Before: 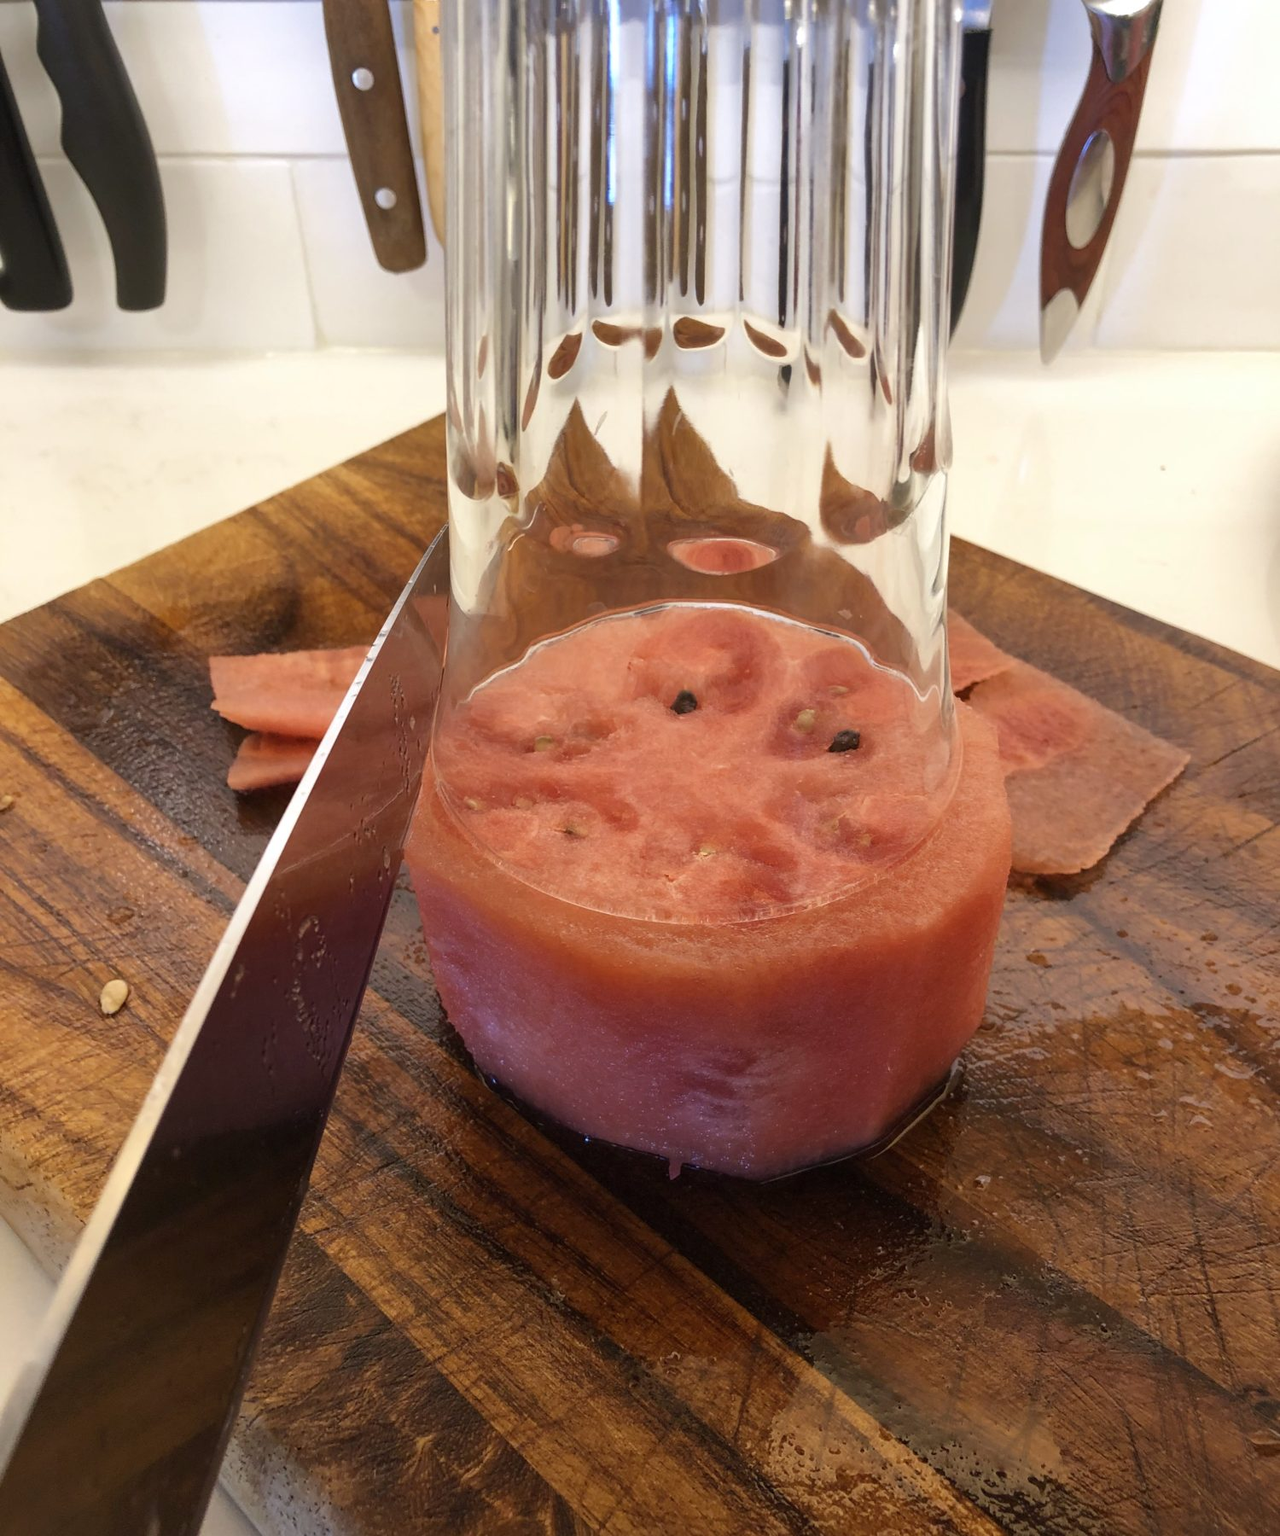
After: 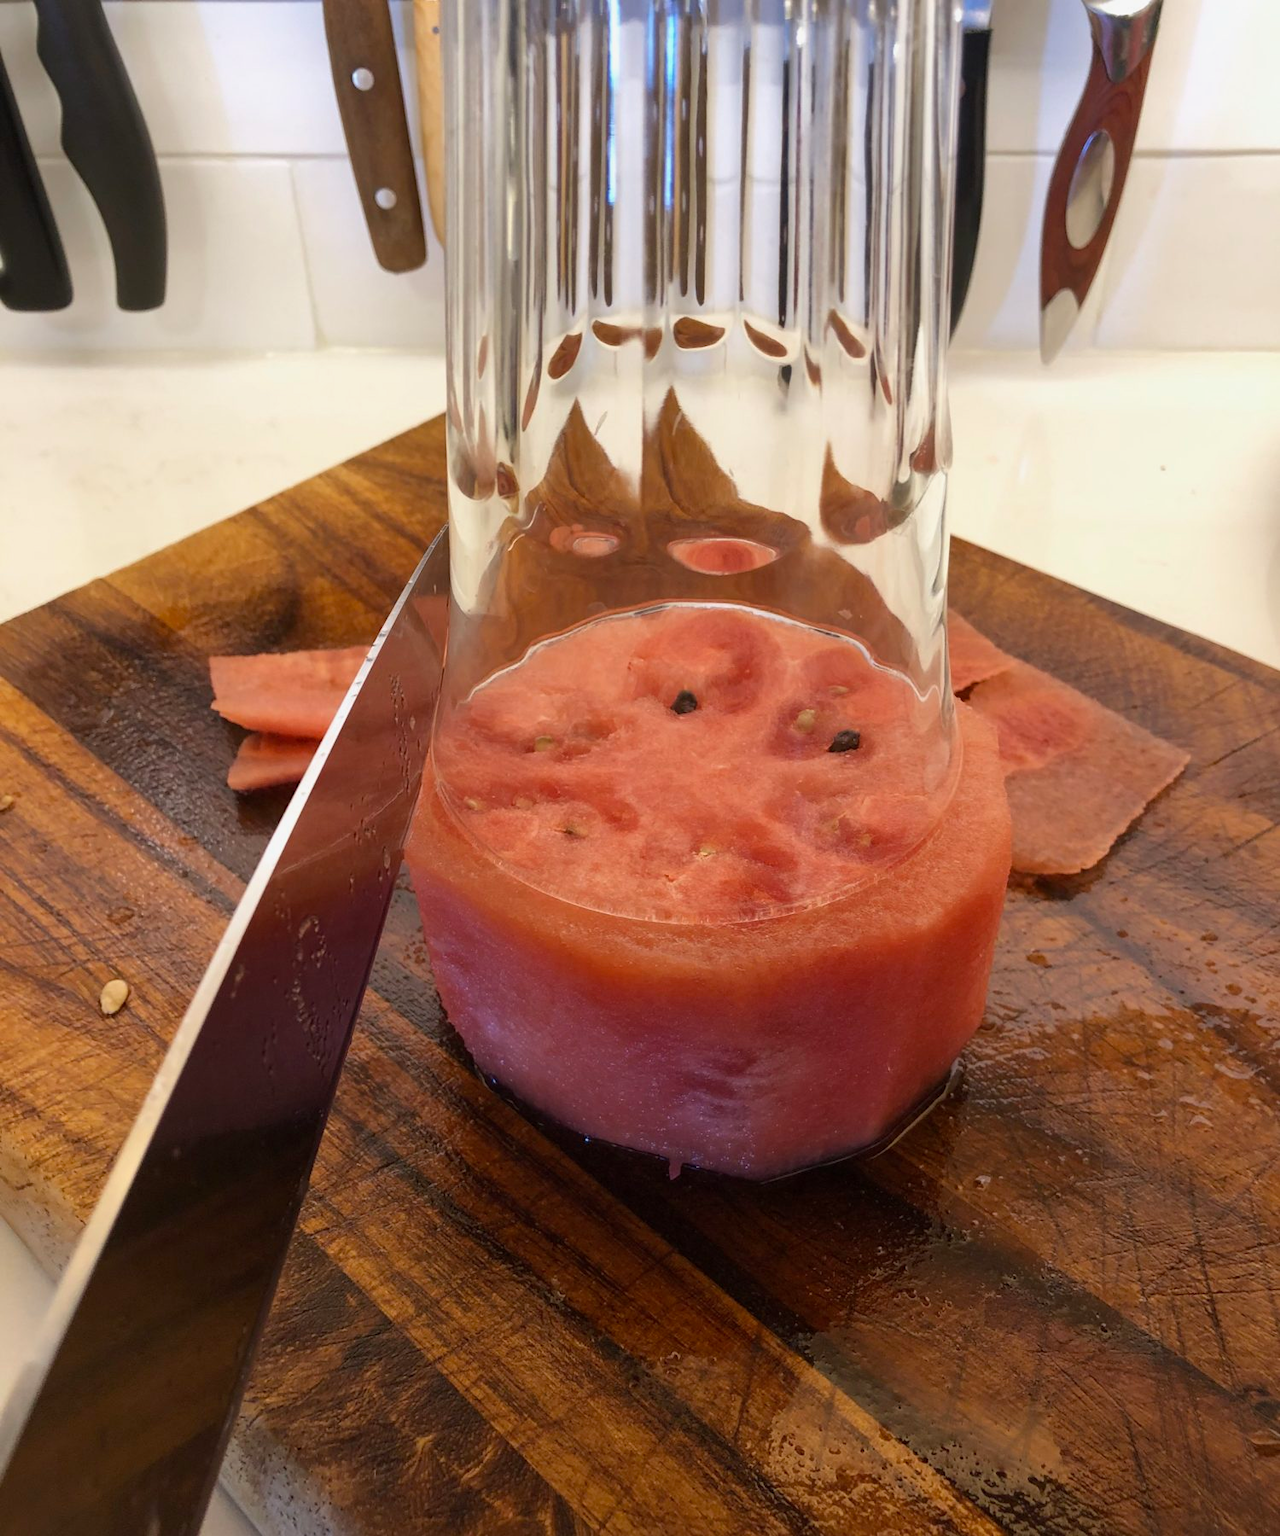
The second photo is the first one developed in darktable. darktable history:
exposure: black level correction 0.001, exposure -0.123 EV, compensate highlight preservation false
